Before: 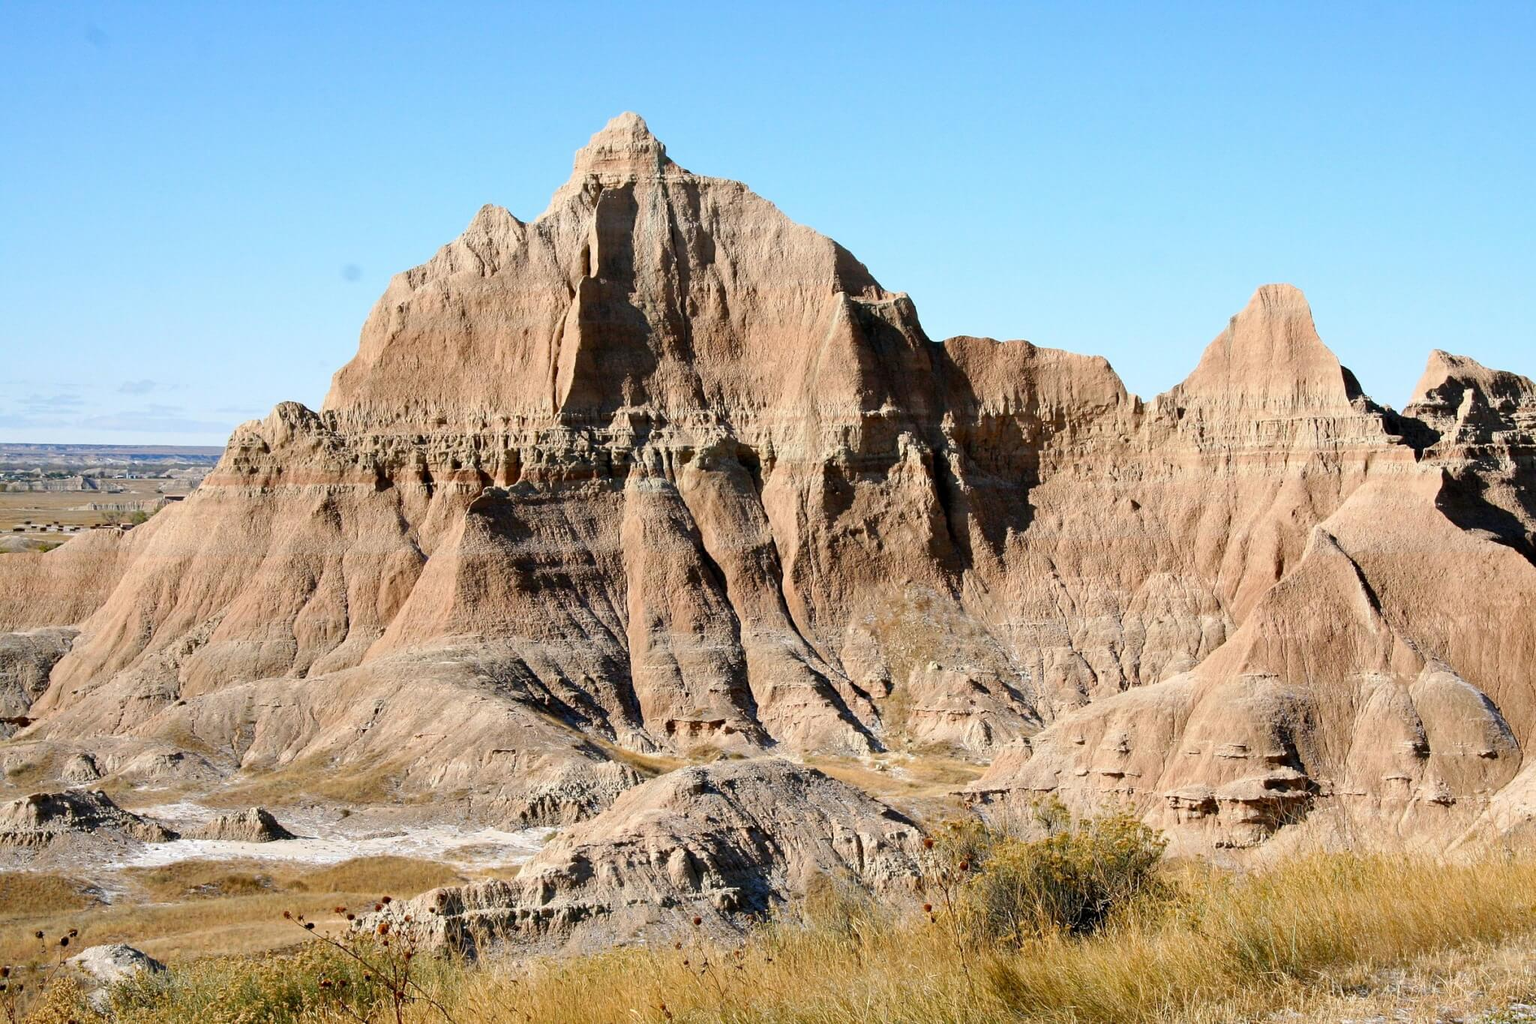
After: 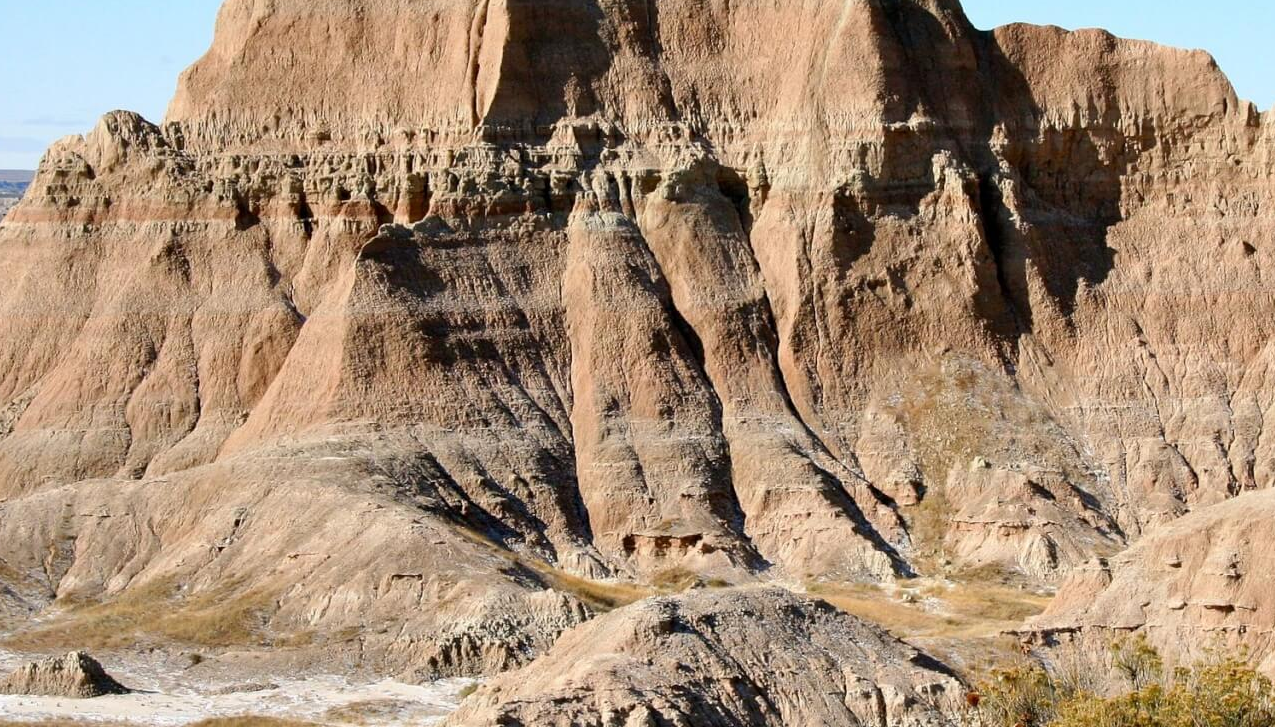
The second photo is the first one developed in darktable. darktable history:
crop: left 12.95%, top 31.152%, right 24.753%, bottom 15.524%
